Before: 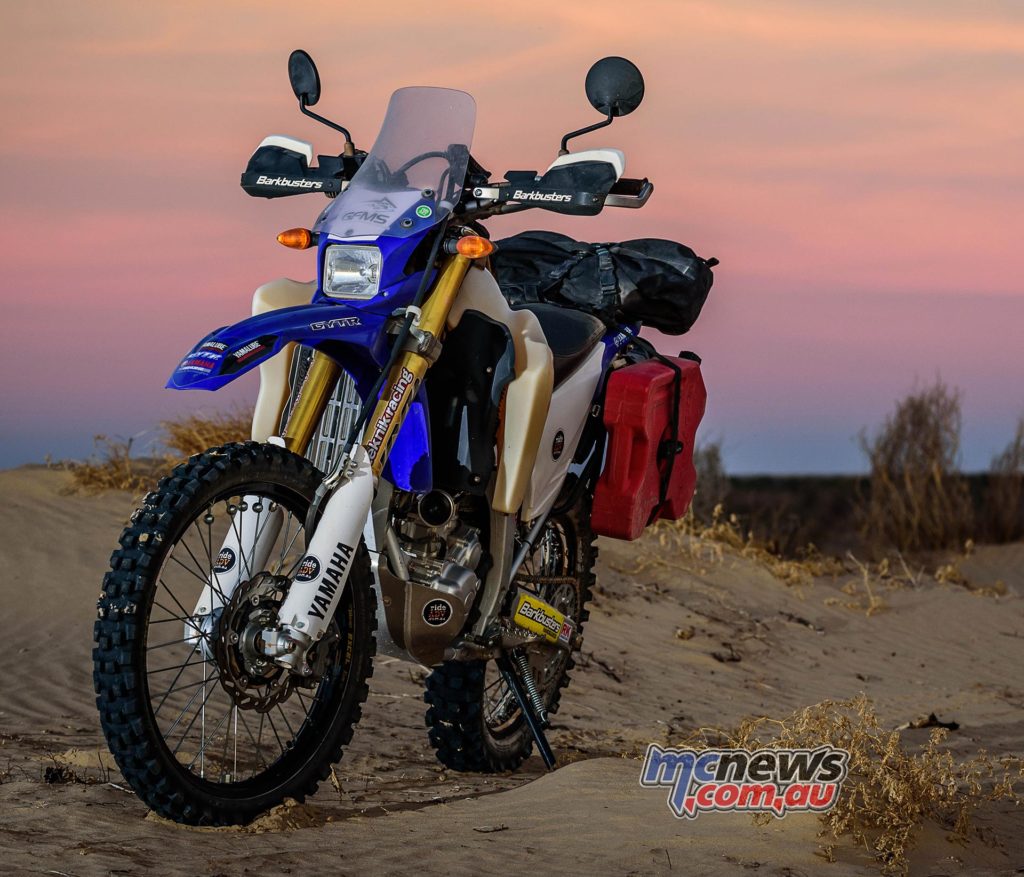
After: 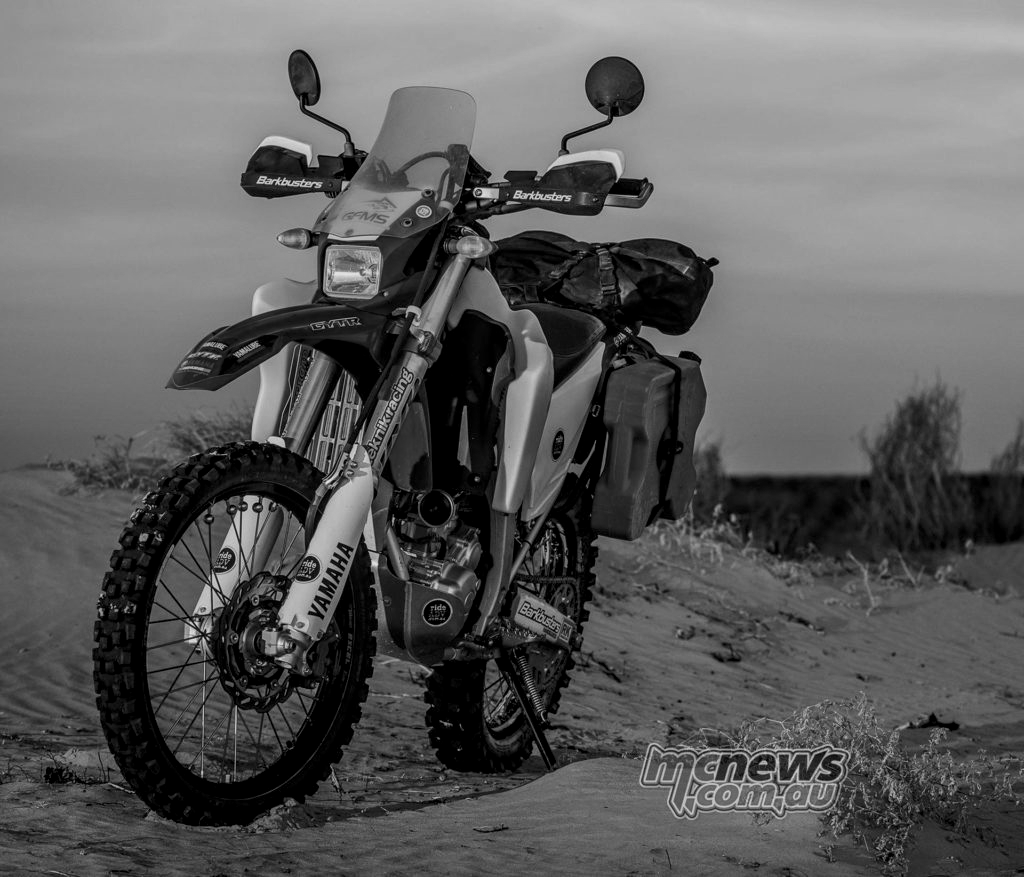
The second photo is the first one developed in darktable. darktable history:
color correction: saturation 0.57
local contrast: on, module defaults
monochrome: a 26.22, b 42.67, size 0.8
